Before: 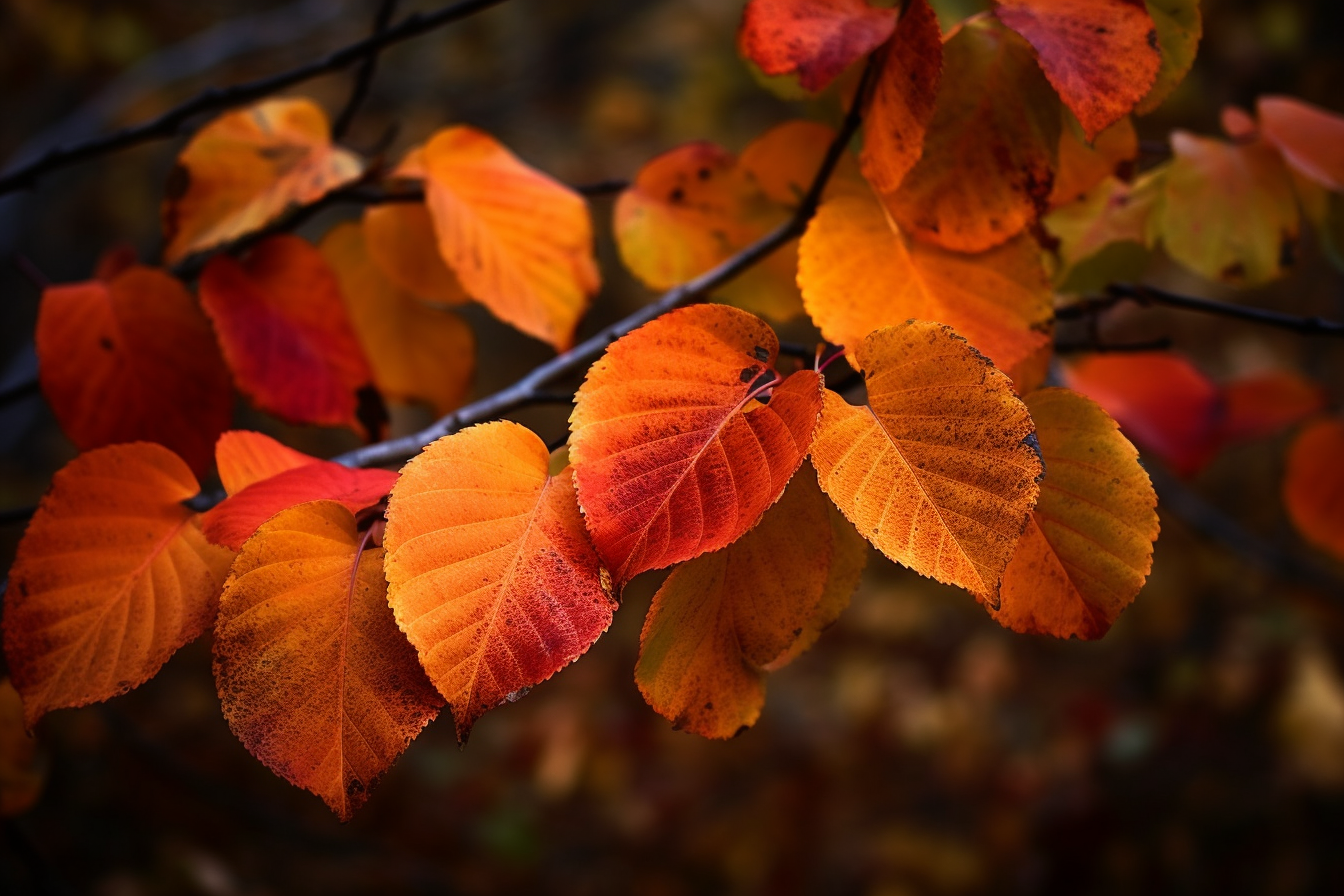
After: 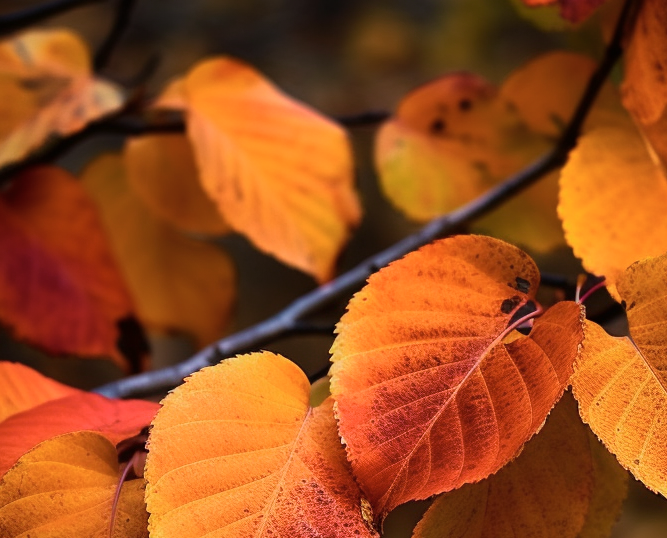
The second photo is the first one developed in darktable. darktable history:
color zones: curves: ch0 [(0, 0.363) (0.128, 0.373) (0.25, 0.5) (0.402, 0.407) (0.521, 0.525) (0.63, 0.559) (0.729, 0.662) (0.867, 0.471)]; ch1 [(0, 0.515) (0.136, 0.618) (0.25, 0.5) (0.378, 0) (0.516, 0) (0.622, 0.593) (0.737, 0.819) (0.87, 0.593)]; ch2 [(0, 0.529) (0.128, 0.471) (0.282, 0.451) (0.386, 0.662) (0.516, 0.525) (0.633, 0.554) (0.75, 0.62) (0.875, 0.441)], mix -133.48%
crop: left 17.787%, top 7.731%, right 32.514%, bottom 32.19%
